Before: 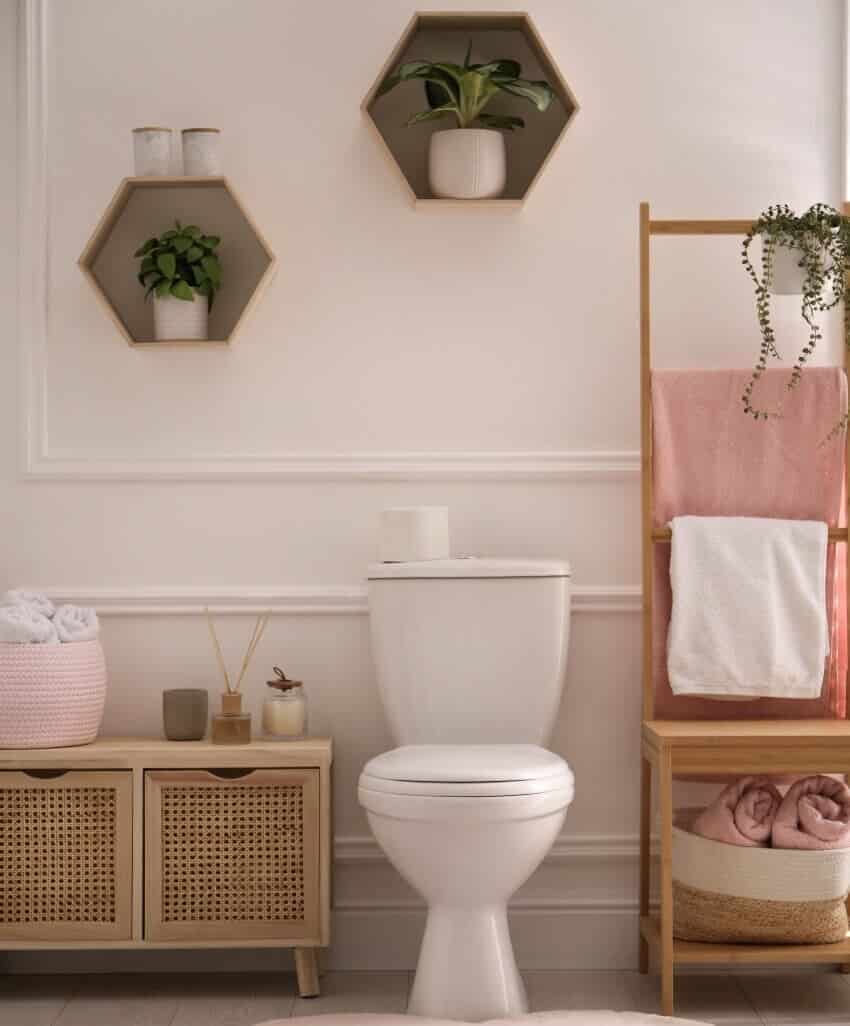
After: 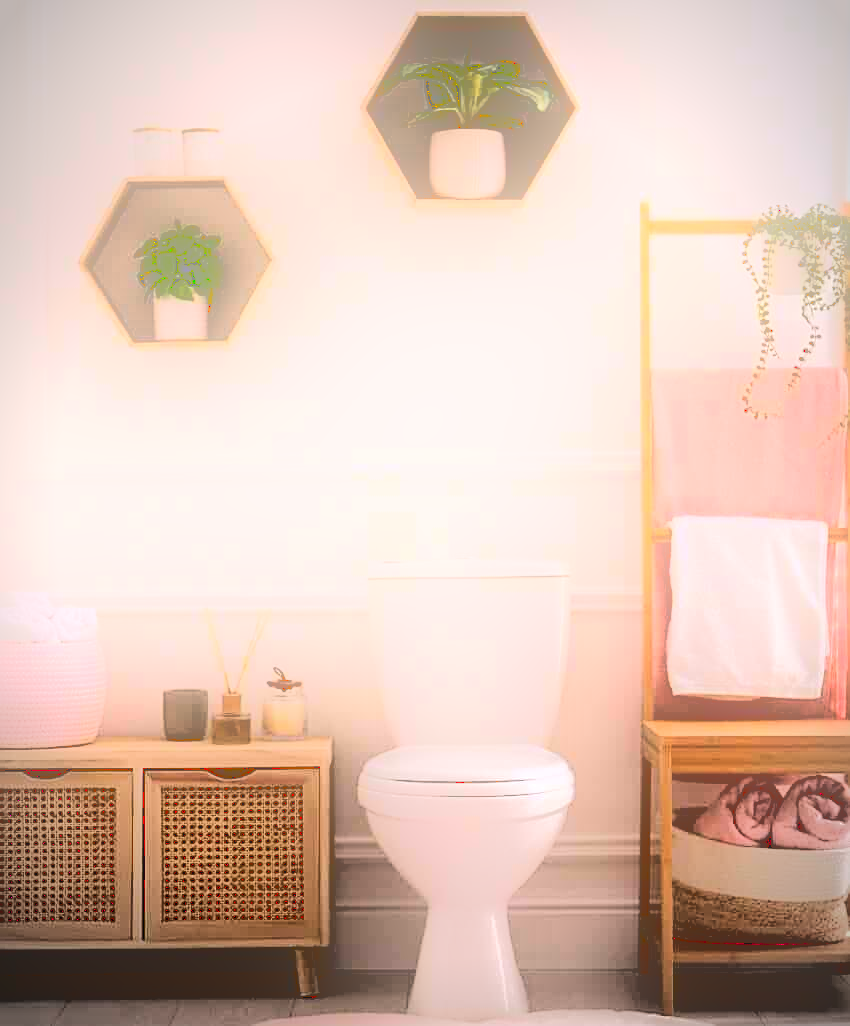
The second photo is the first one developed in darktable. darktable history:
vignetting: fall-off start 87%, automatic ratio true
contrast brightness saturation: saturation 0.5
white balance: red 1.009, blue 1.027
tone equalizer: on, module defaults
bloom: on, module defaults
base curve: curves: ch0 [(0.065, 0.026) (0.236, 0.358) (0.53, 0.546) (0.777, 0.841) (0.924, 0.992)], preserve colors average RGB
shadows and highlights: shadows 0, highlights 40
sharpen: on, module defaults
